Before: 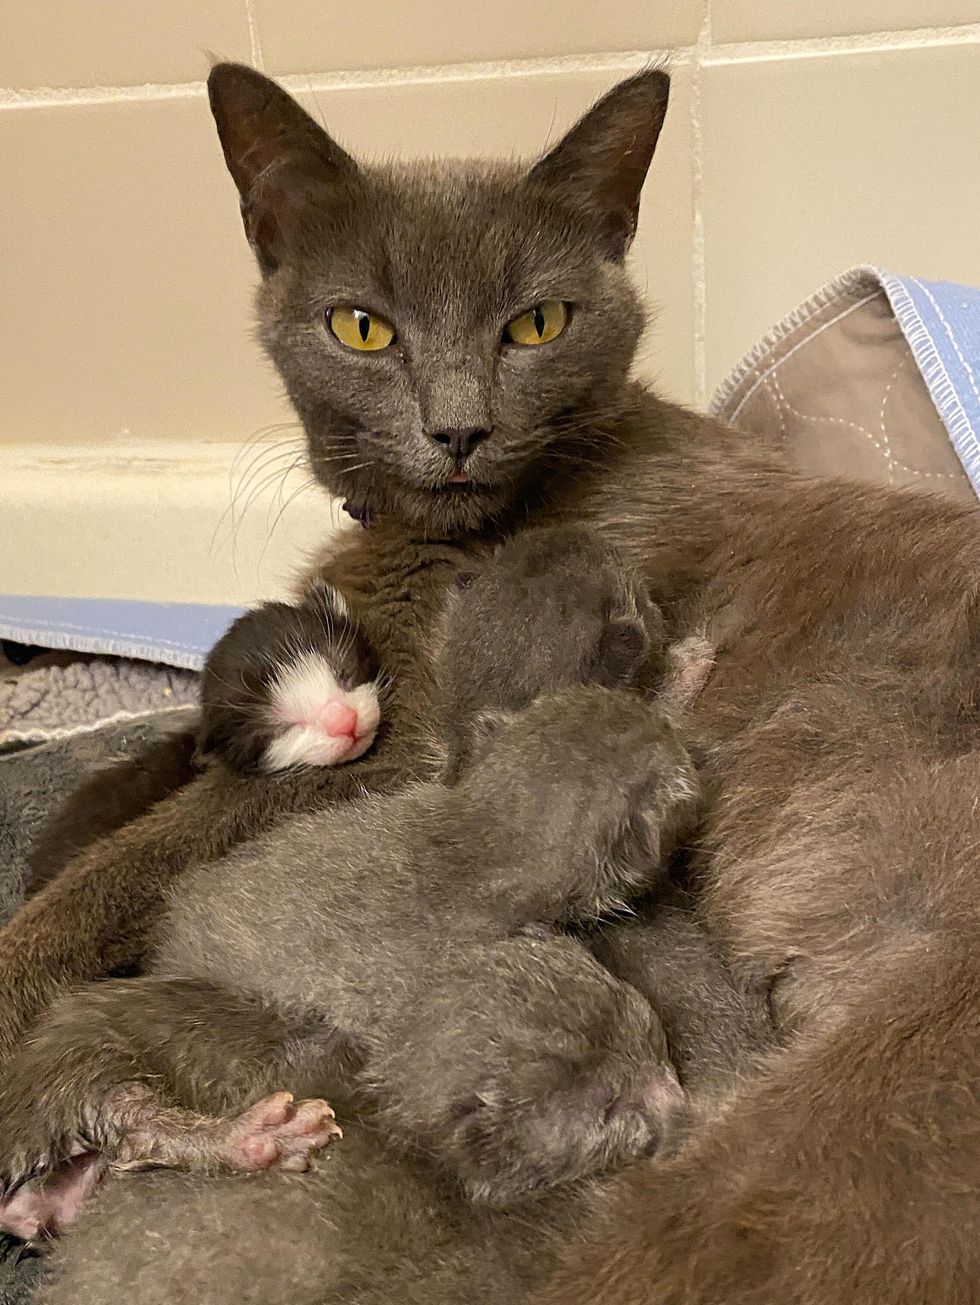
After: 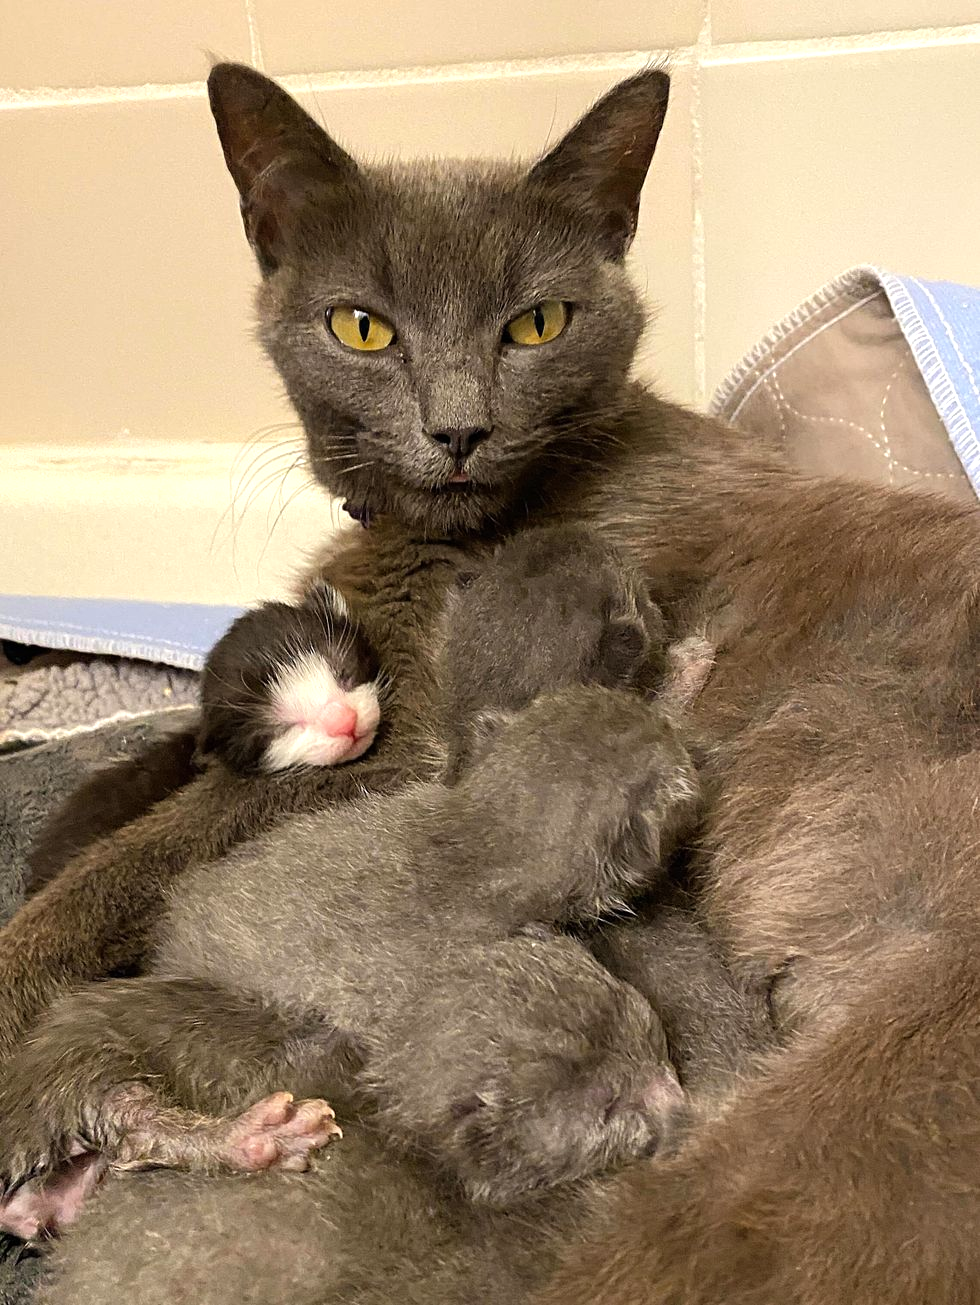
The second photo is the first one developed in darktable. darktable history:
tone equalizer: -8 EV -0.419 EV, -7 EV -0.36 EV, -6 EV -0.325 EV, -5 EV -0.232 EV, -3 EV 0.204 EV, -2 EV 0.341 EV, -1 EV 0.396 EV, +0 EV 0.419 EV
